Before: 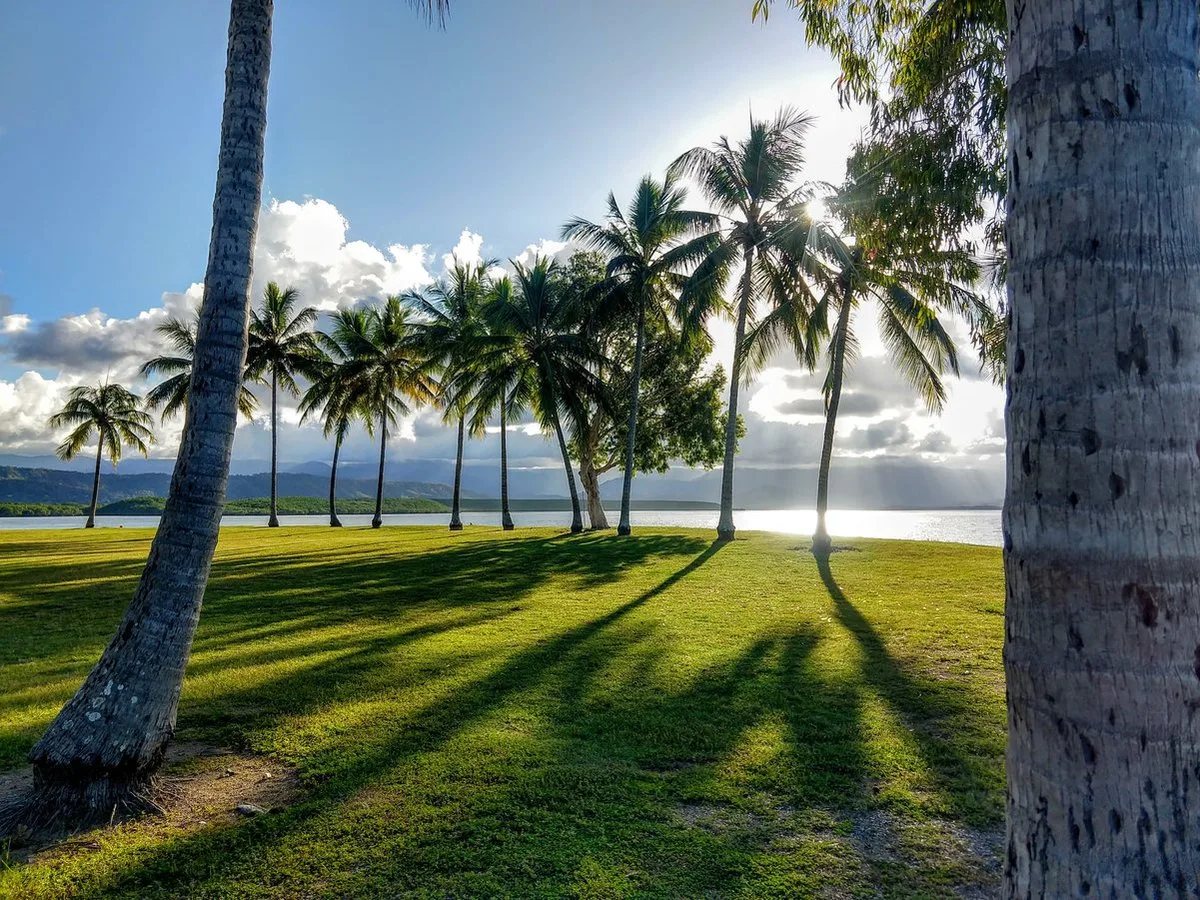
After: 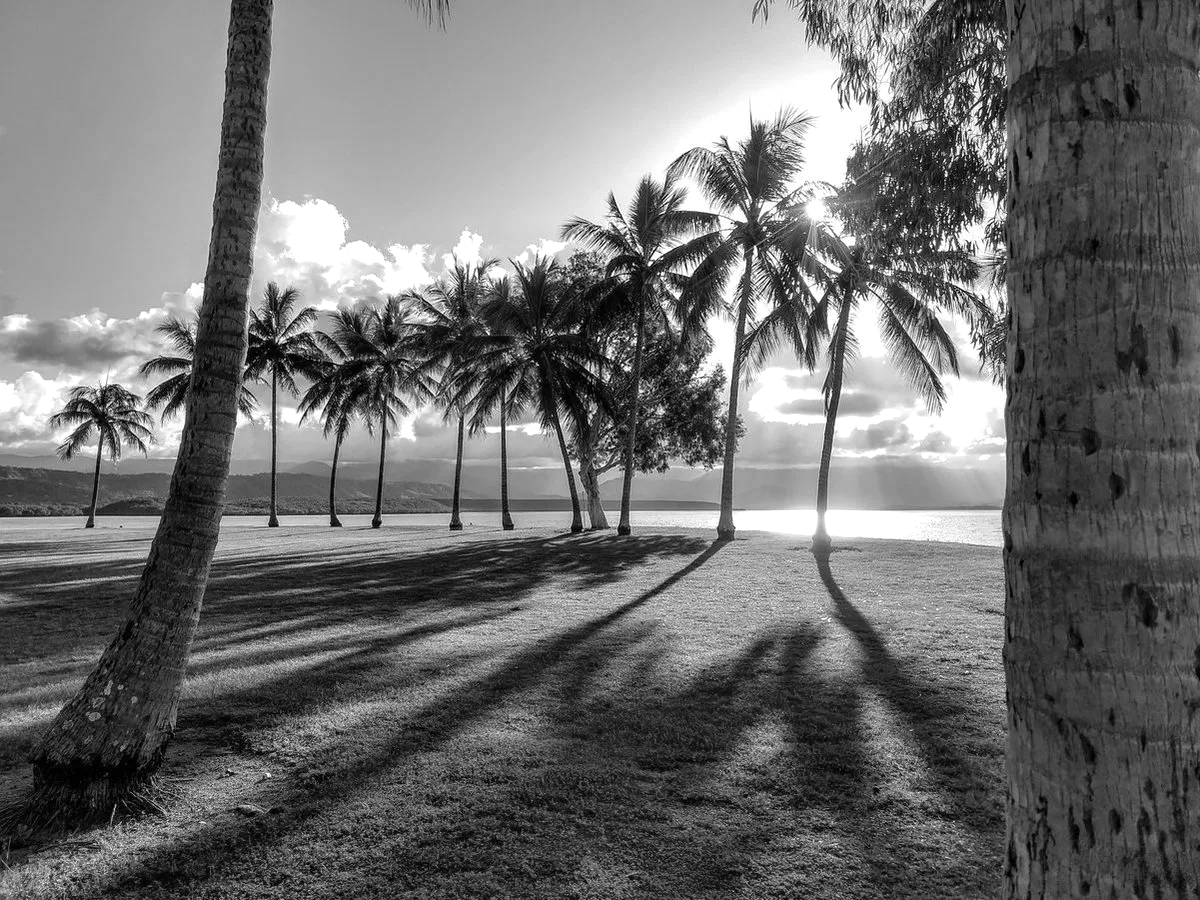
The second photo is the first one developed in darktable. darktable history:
monochrome: a -6.99, b 35.61, size 1.4
exposure: exposure 0.2 EV, compensate highlight preservation false
